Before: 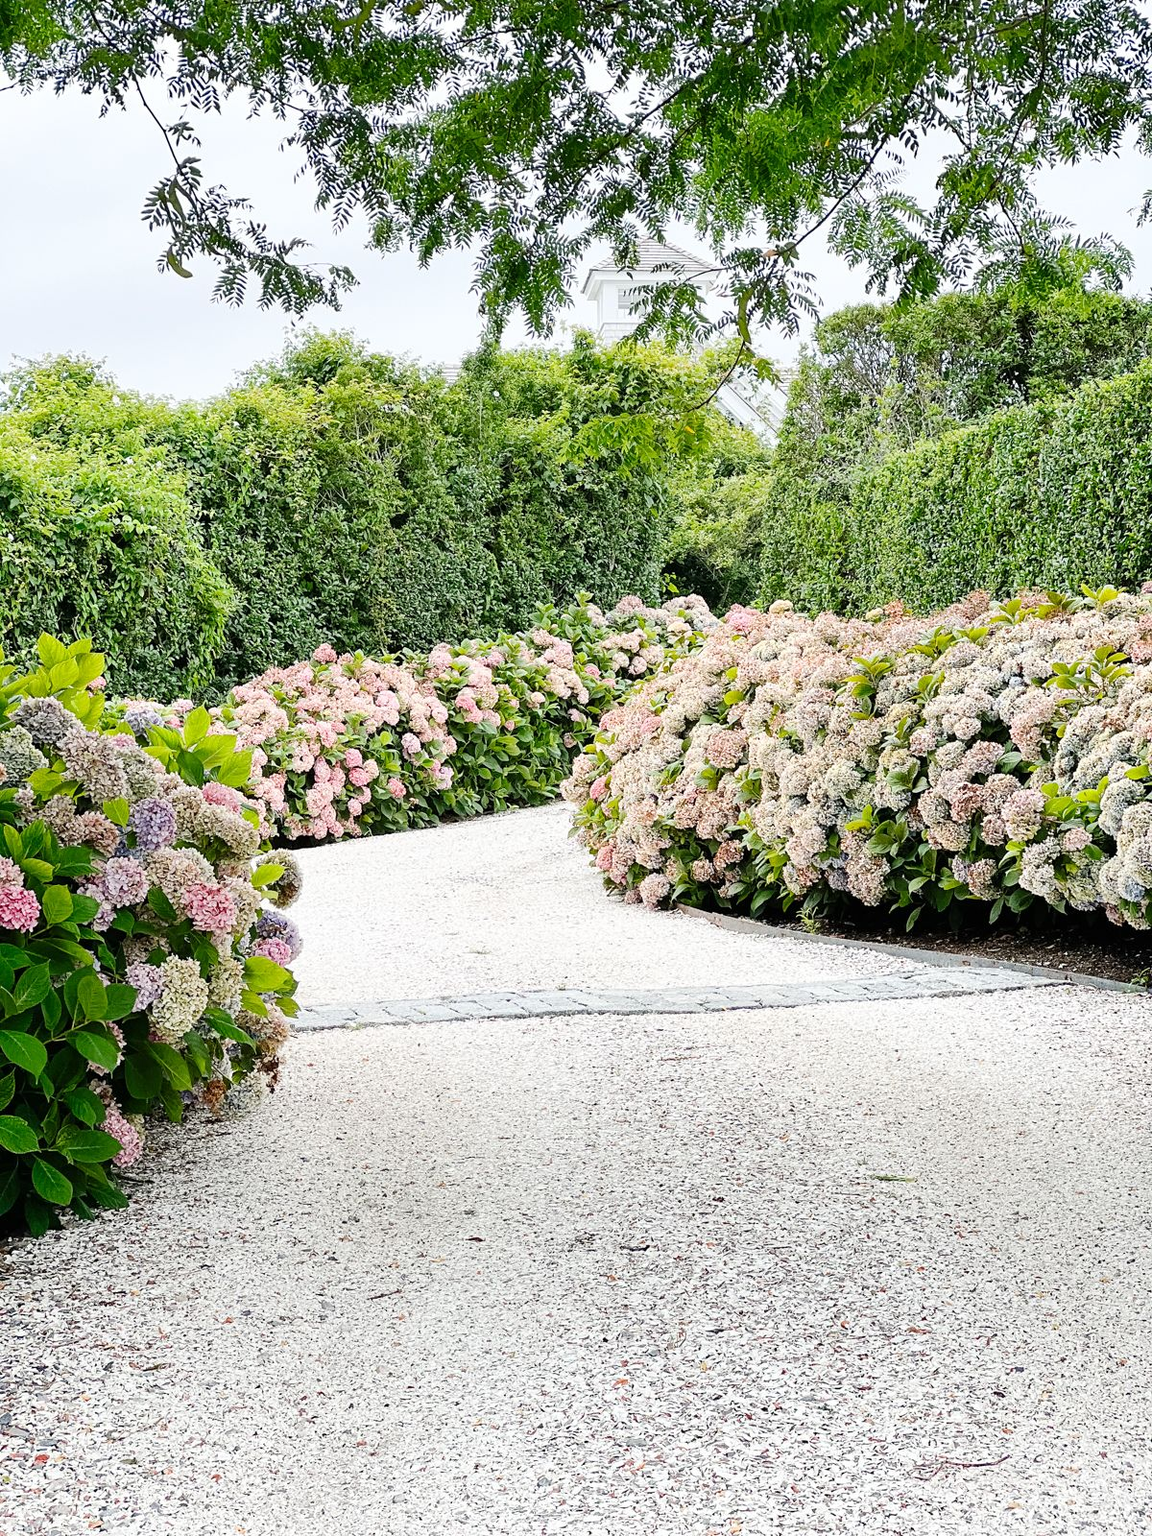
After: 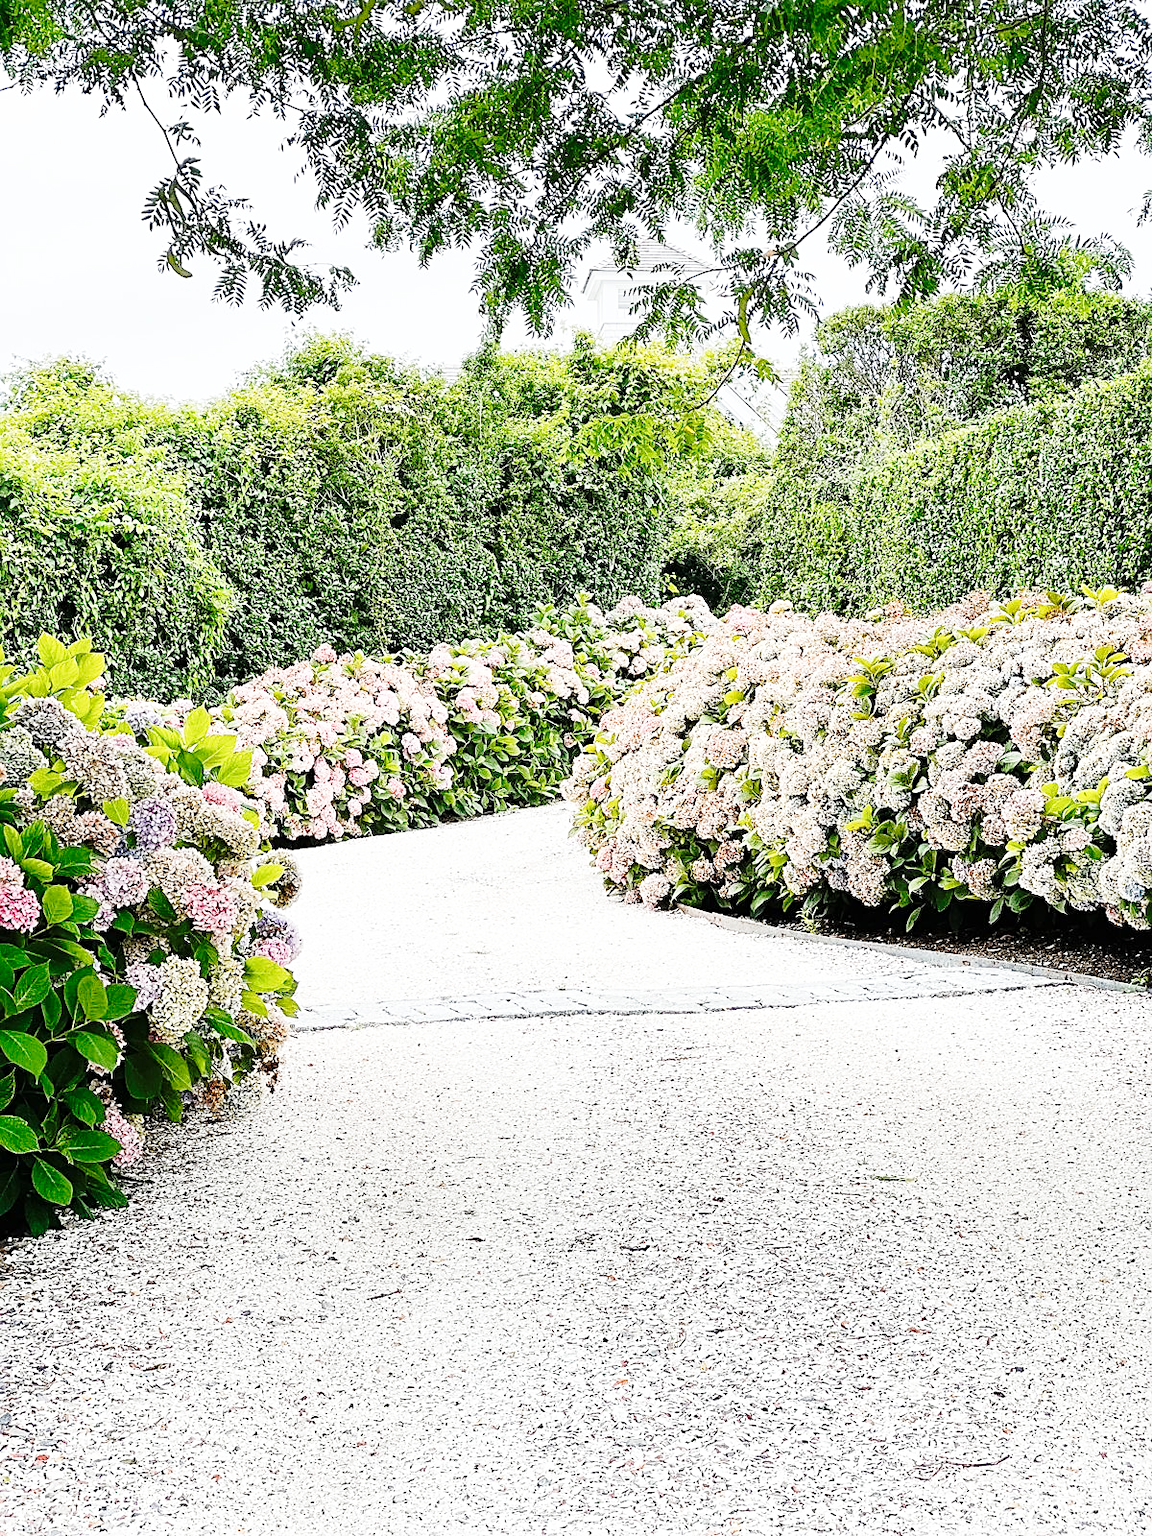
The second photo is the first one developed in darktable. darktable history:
base curve: curves: ch0 [(0, 0) (0.028, 0.03) (0.121, 0.232) (0.46, 0.748) (0.859, 0.968) (1, 1)], preserve colors none
contrast brightness saturation: saturation -0.062
sharpen: on, module defaults
